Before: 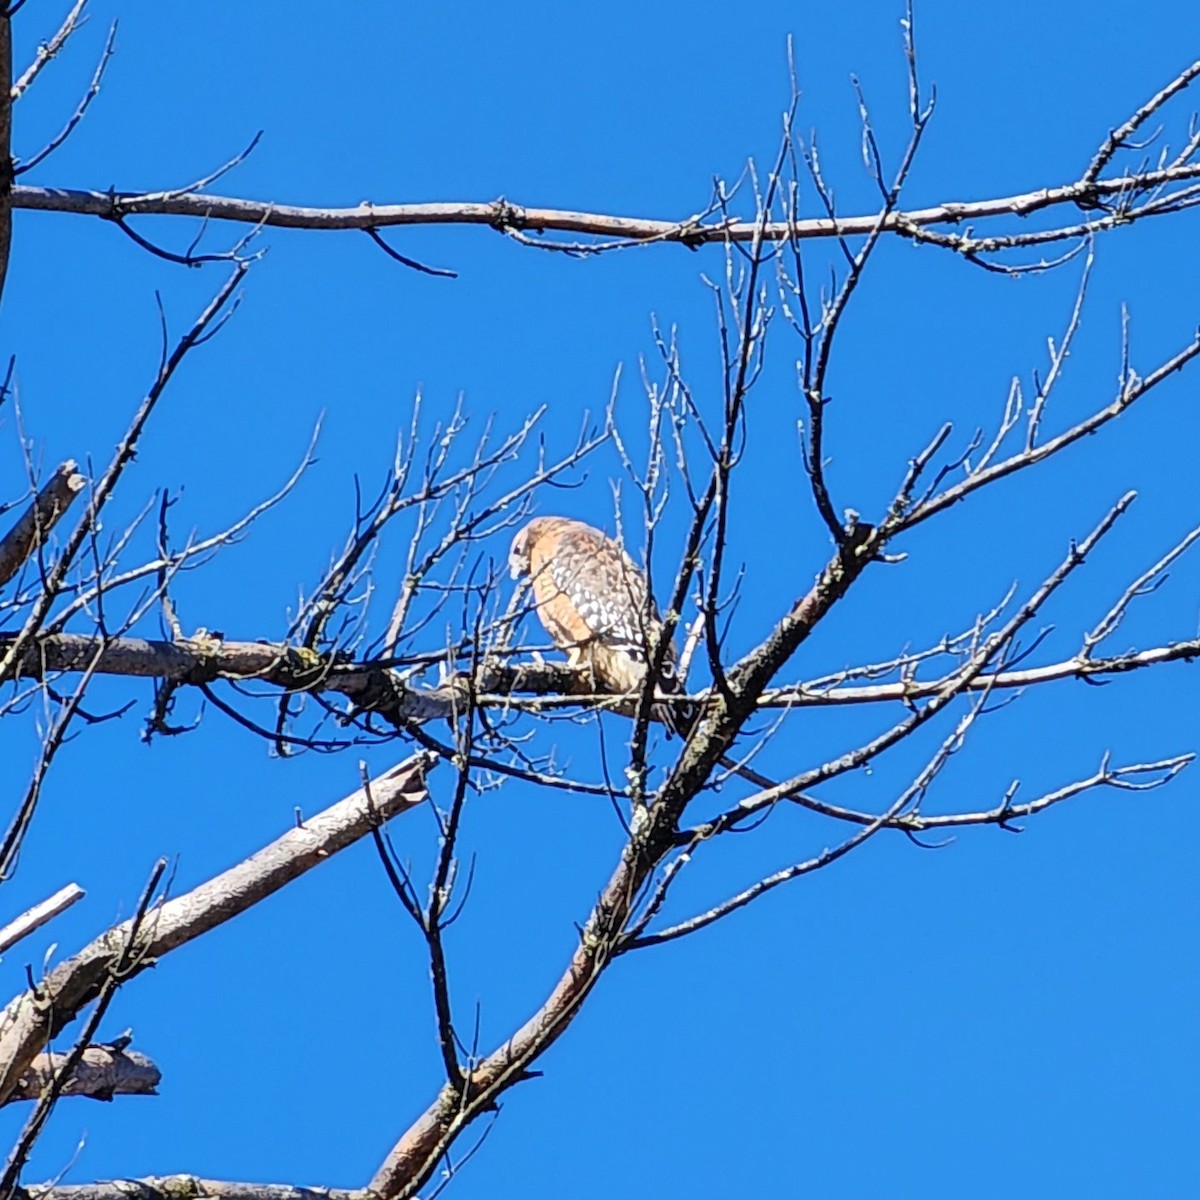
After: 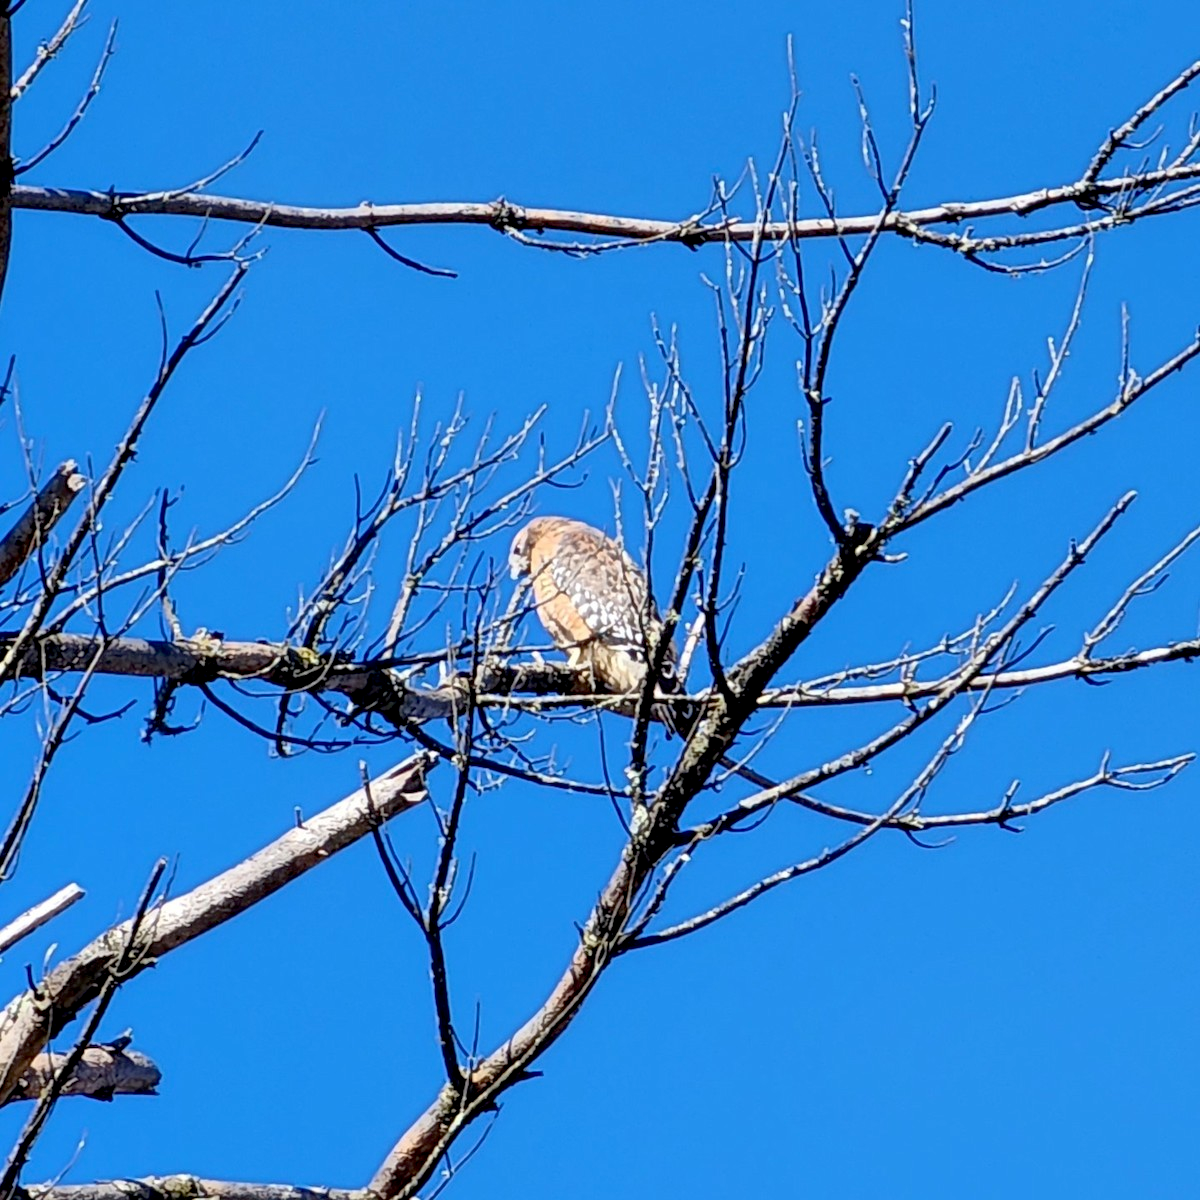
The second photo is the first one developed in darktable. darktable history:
exposure: black level correction 0.01, exposure 0.016 EV, compensate highlight preservation false
